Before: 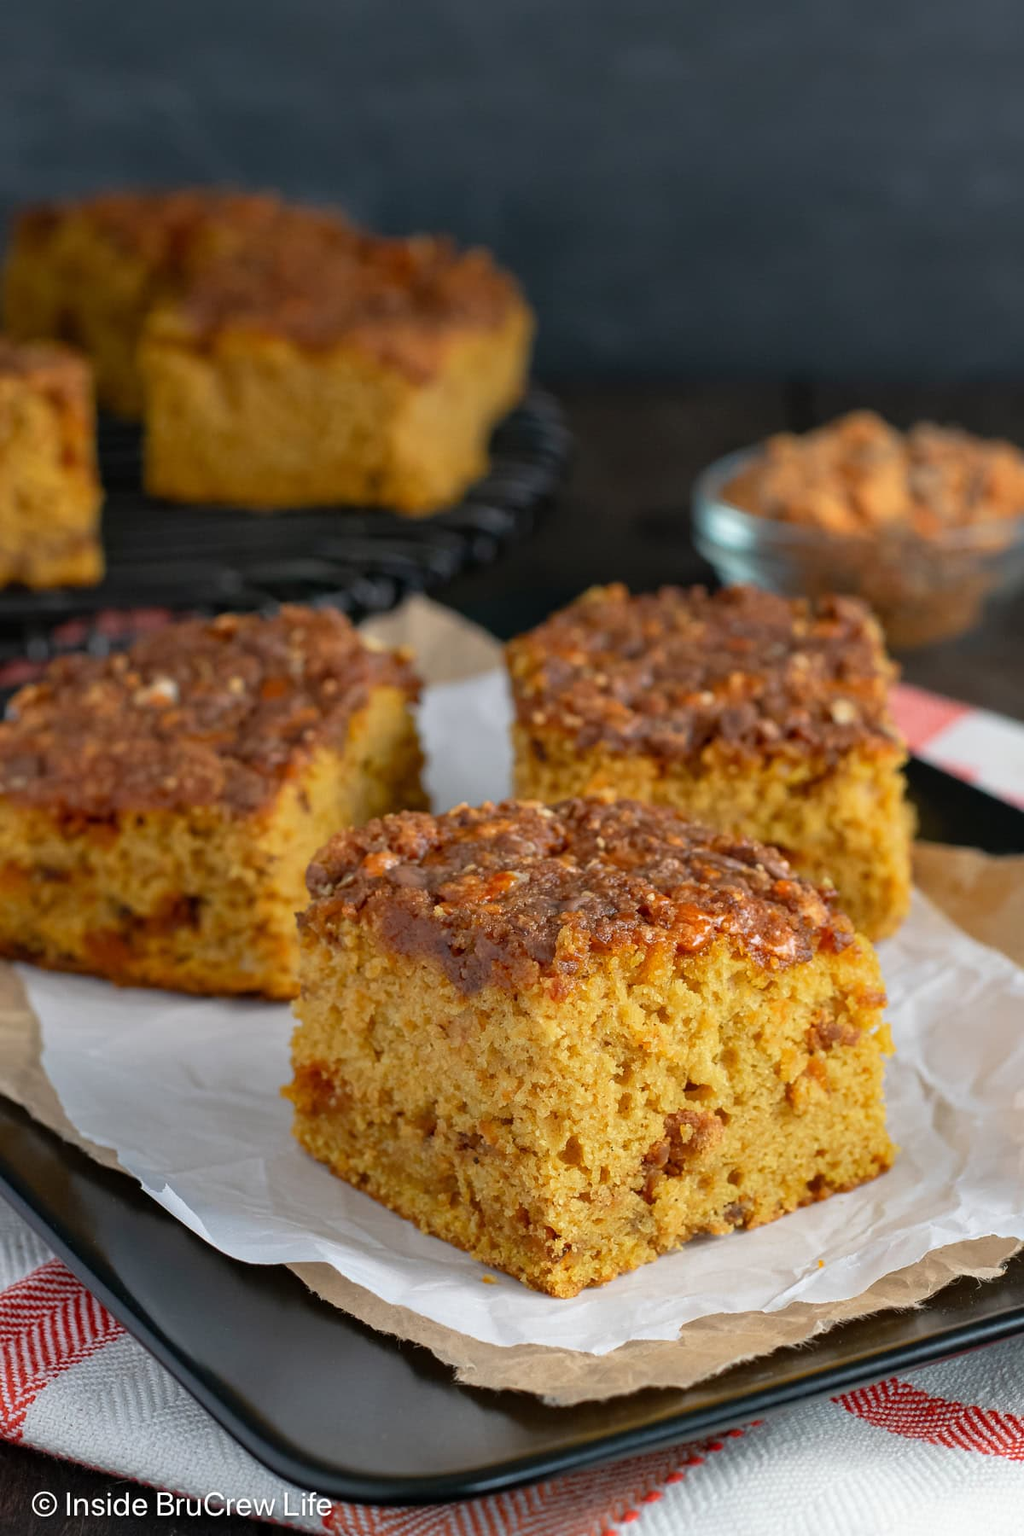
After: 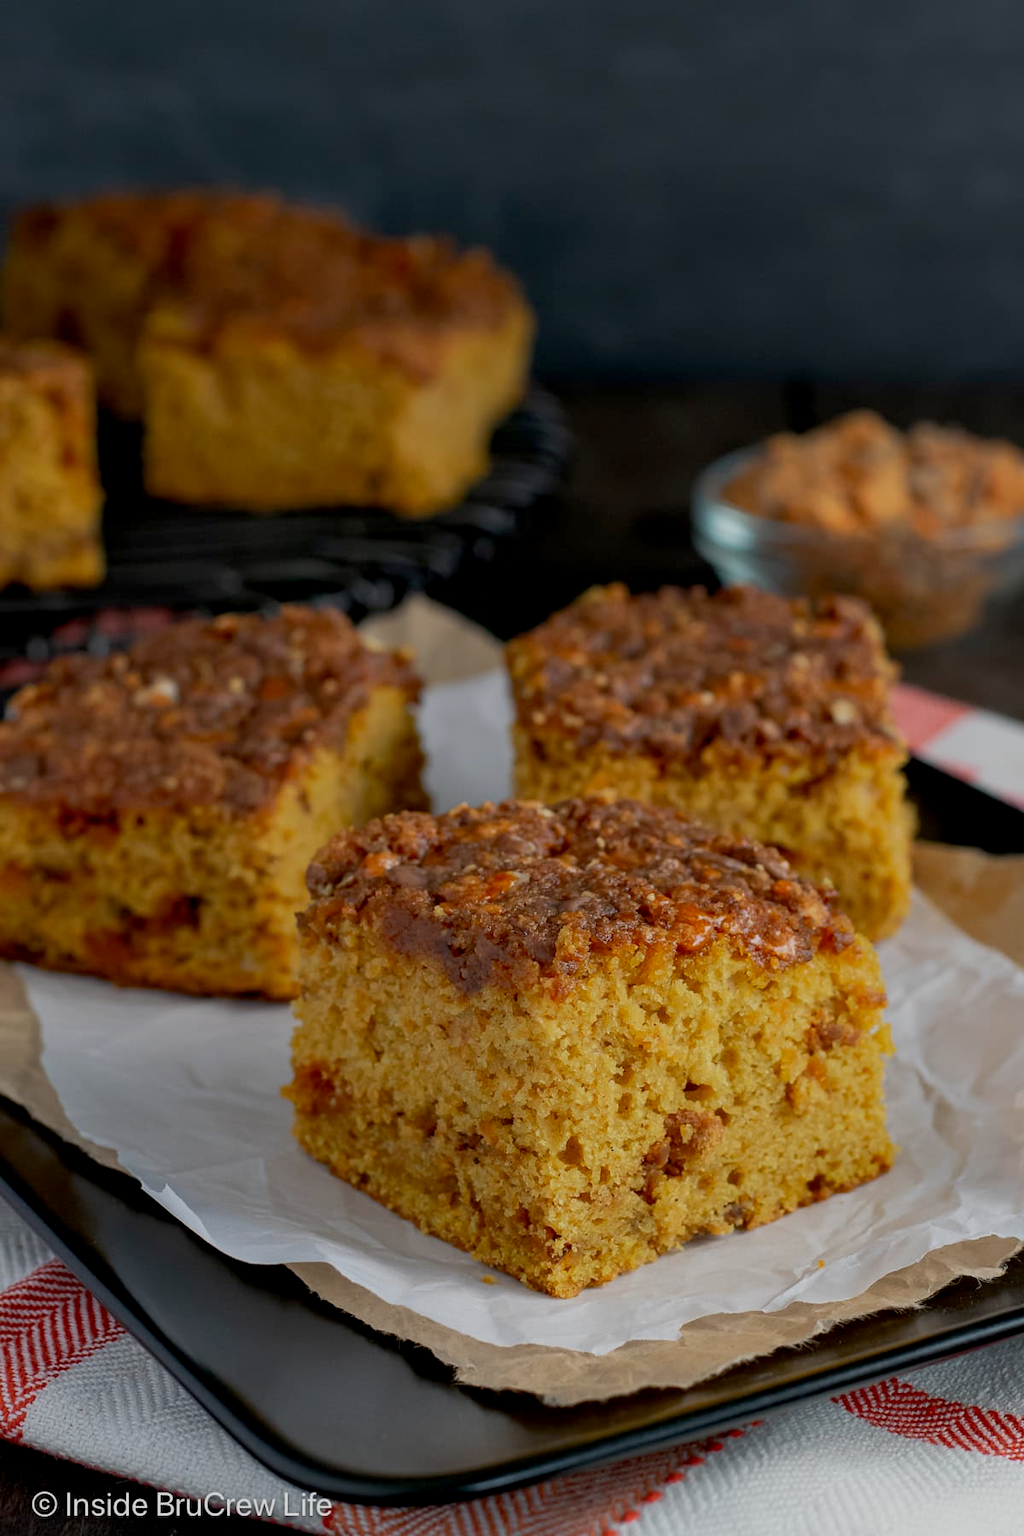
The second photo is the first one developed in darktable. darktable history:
exposure: black level correction 0.009, exposure -0.612 EV, compensate highlight preservation false
